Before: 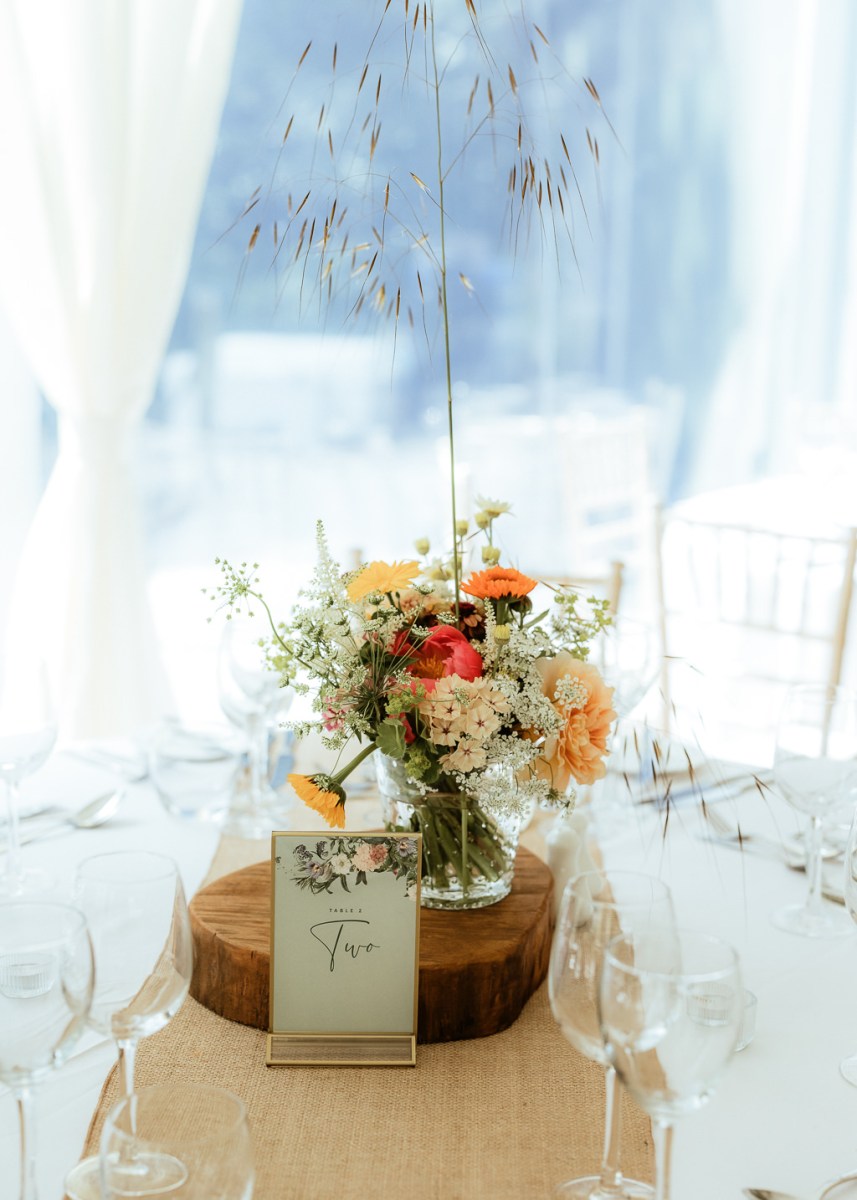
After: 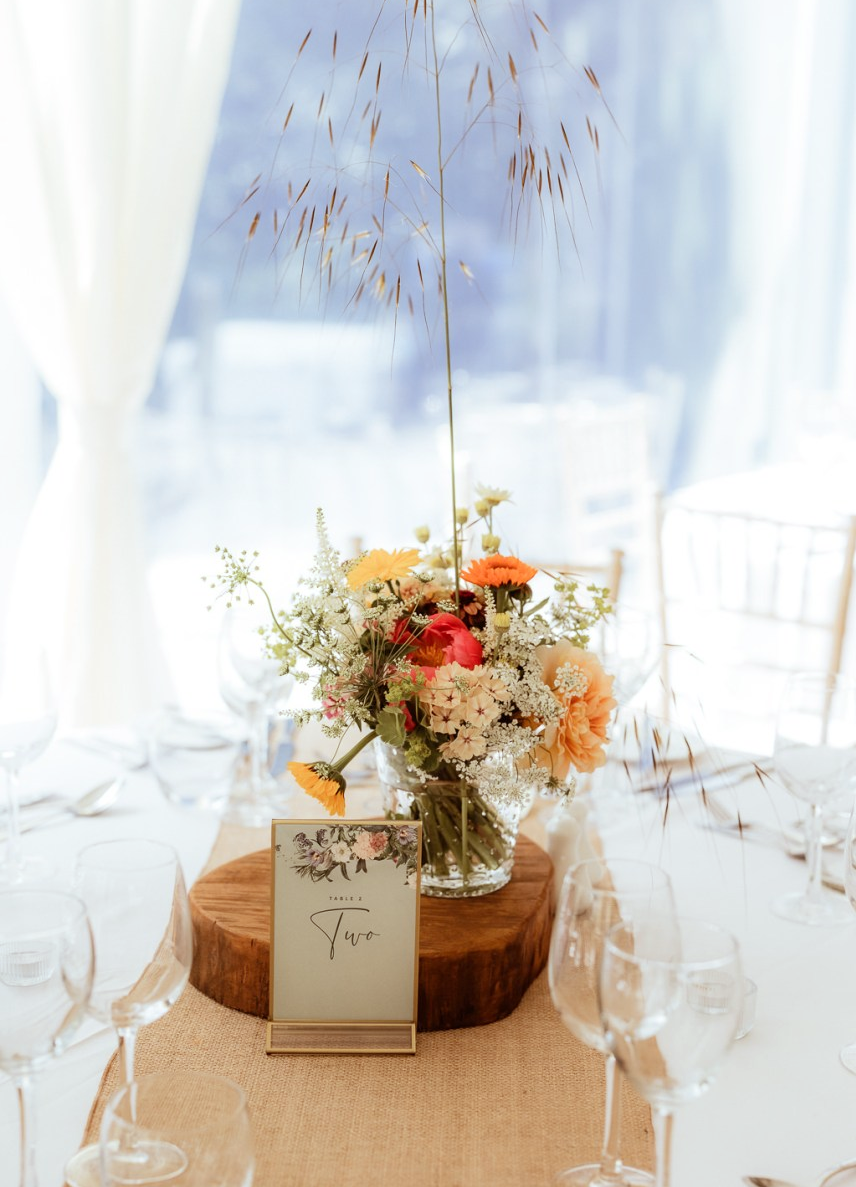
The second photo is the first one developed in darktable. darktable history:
crop: top 1.049%, right 0.001%
rgb levels: mode RGB, independent channels, levels [[0, 0.474, 1], [0, 0.5, 1], [0, 0.5, 1]]
